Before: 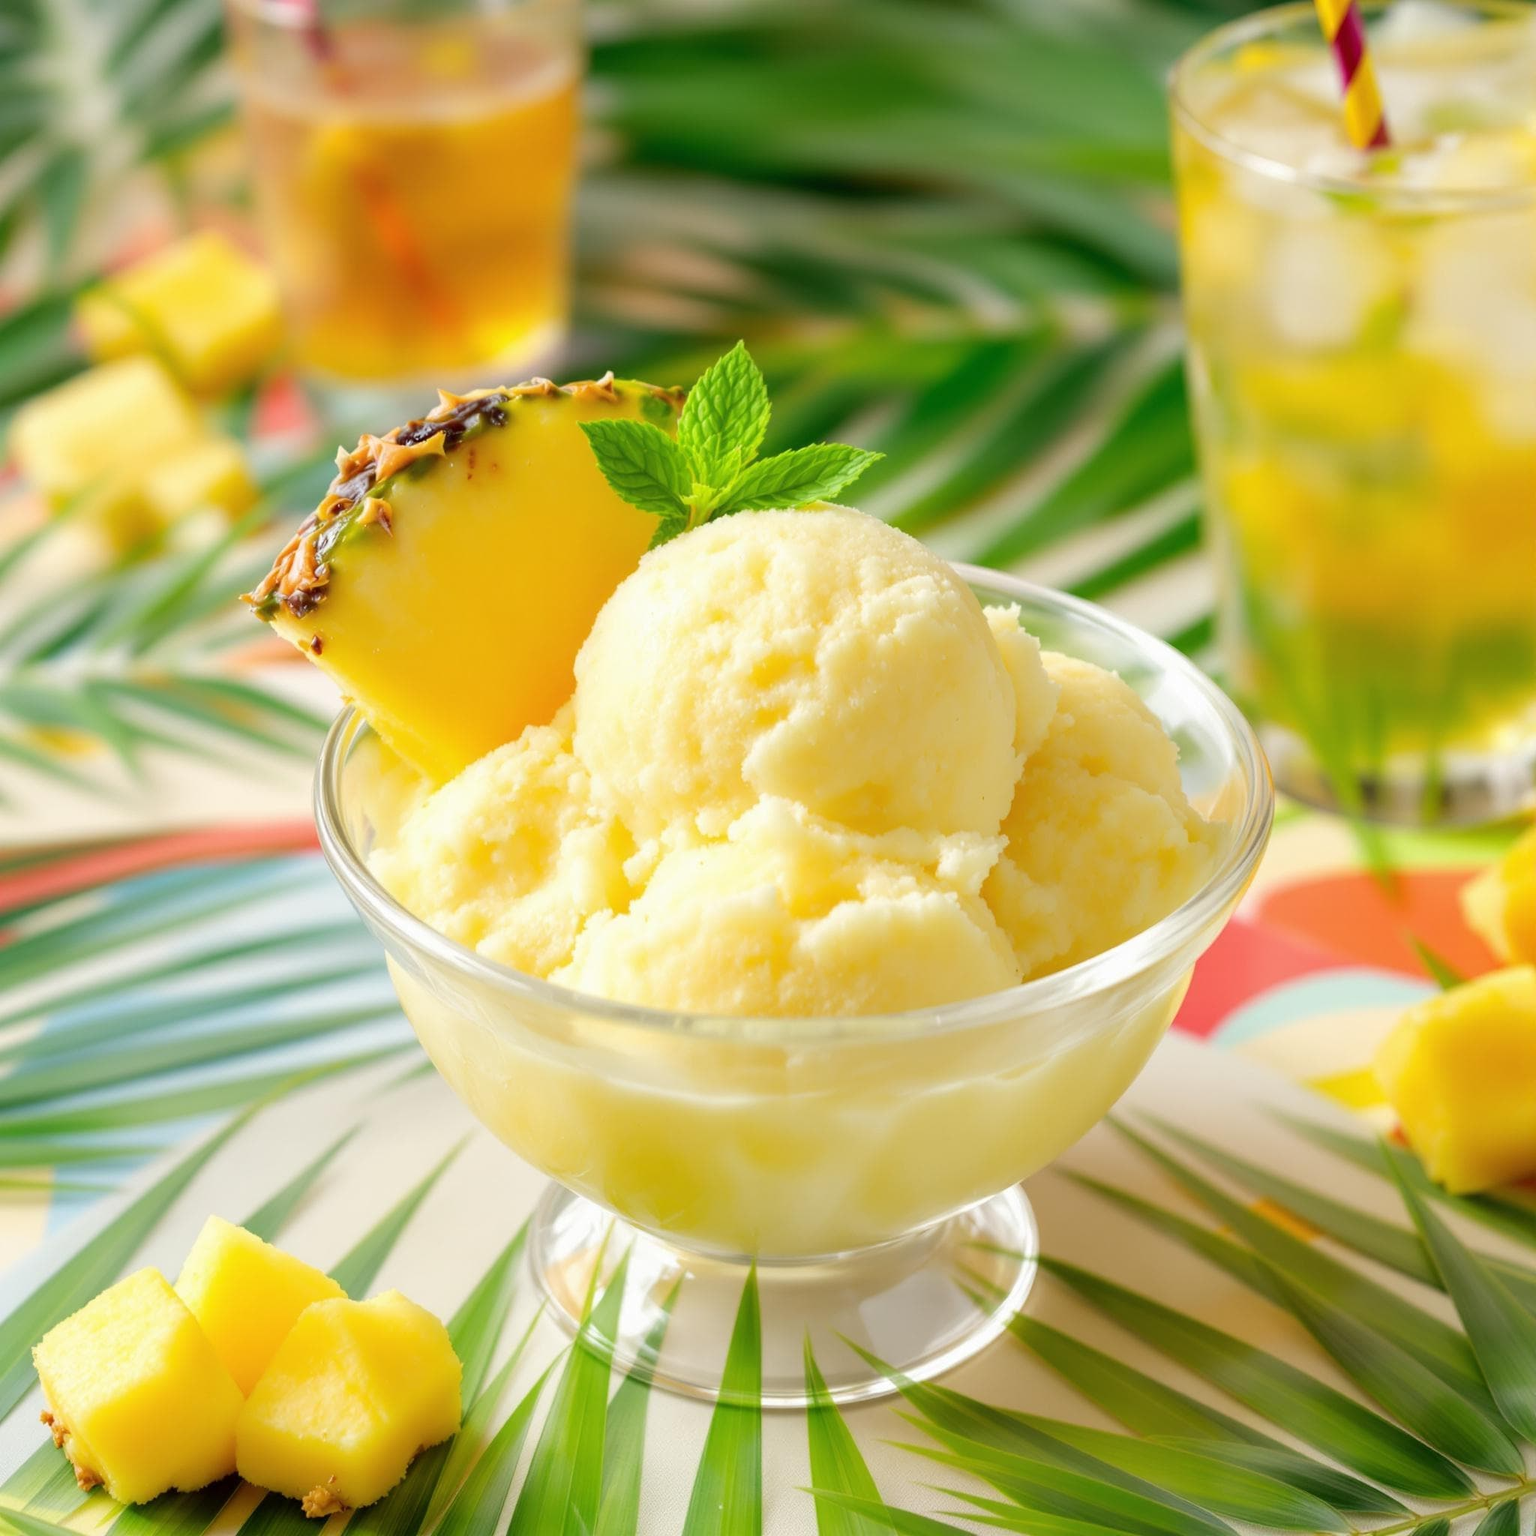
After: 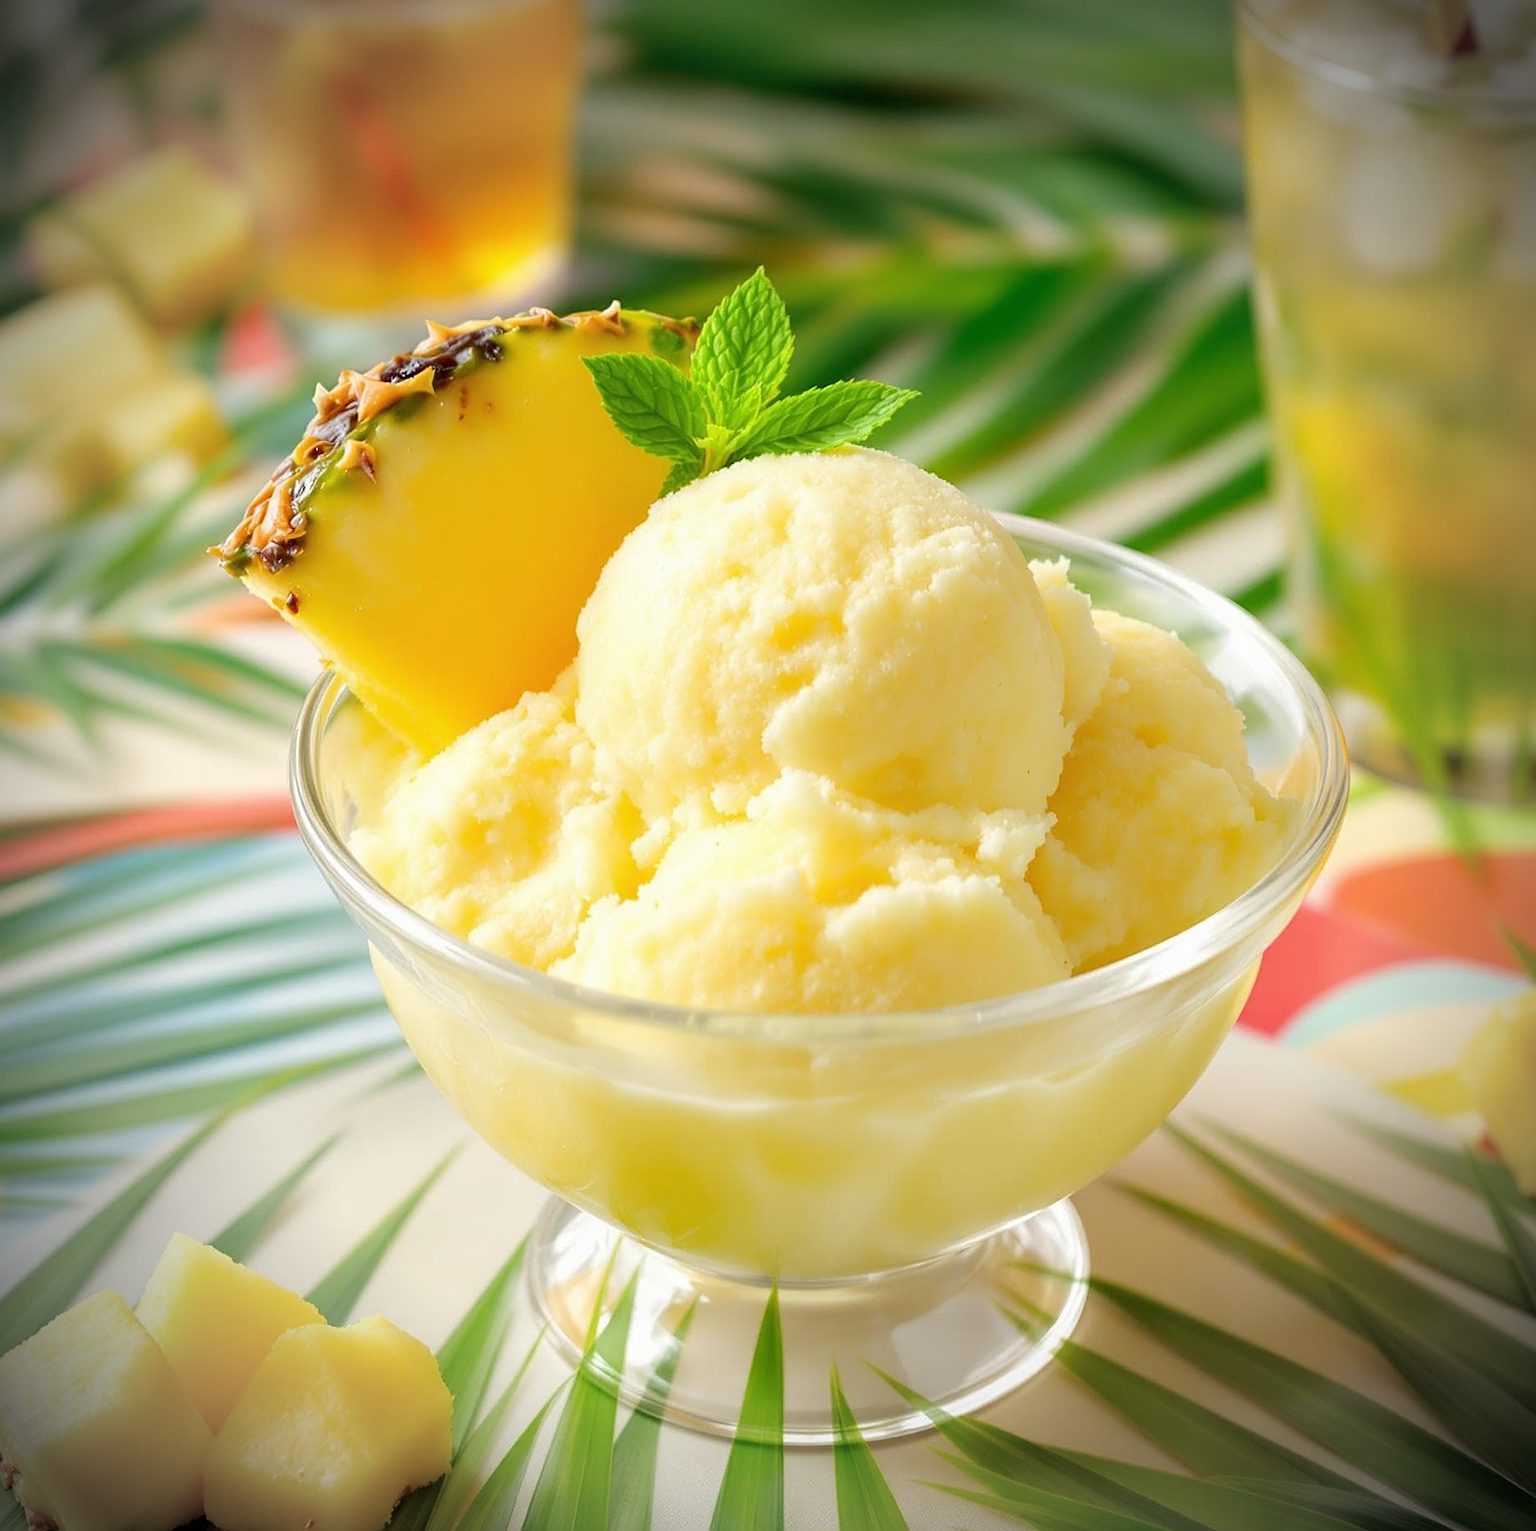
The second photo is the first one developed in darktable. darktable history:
crop: left 3.407%, top 6.486%, right 5.976%, bottom 3.195%
sharpen: on, module defaults
vignetting: brightness -0.856, unbound false
